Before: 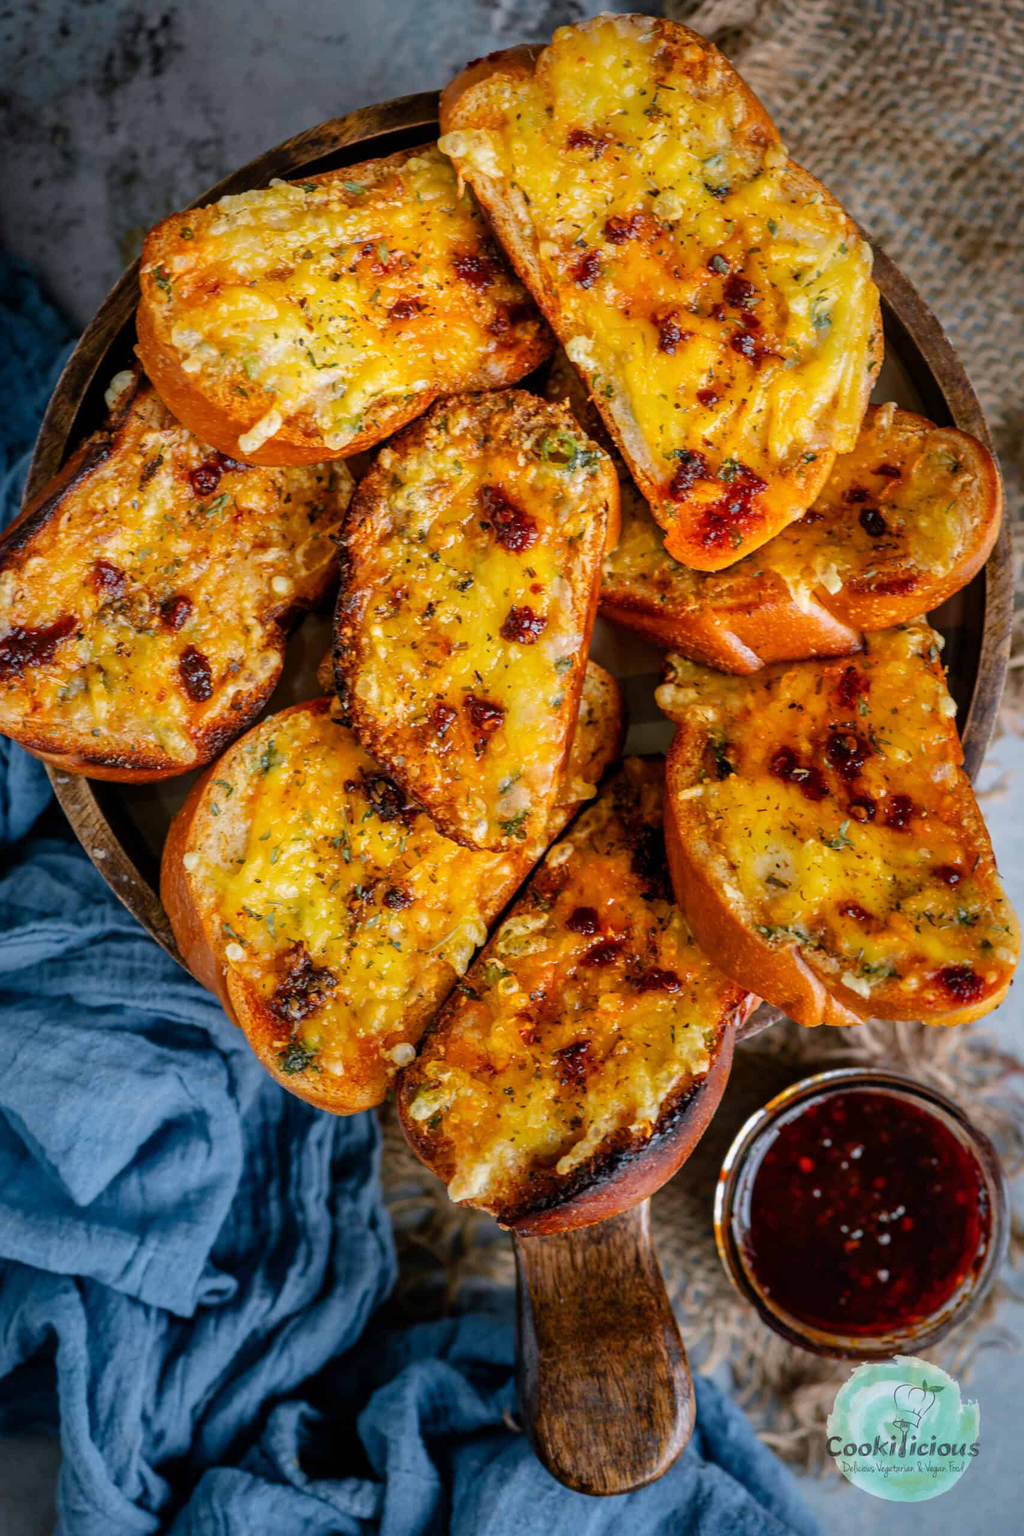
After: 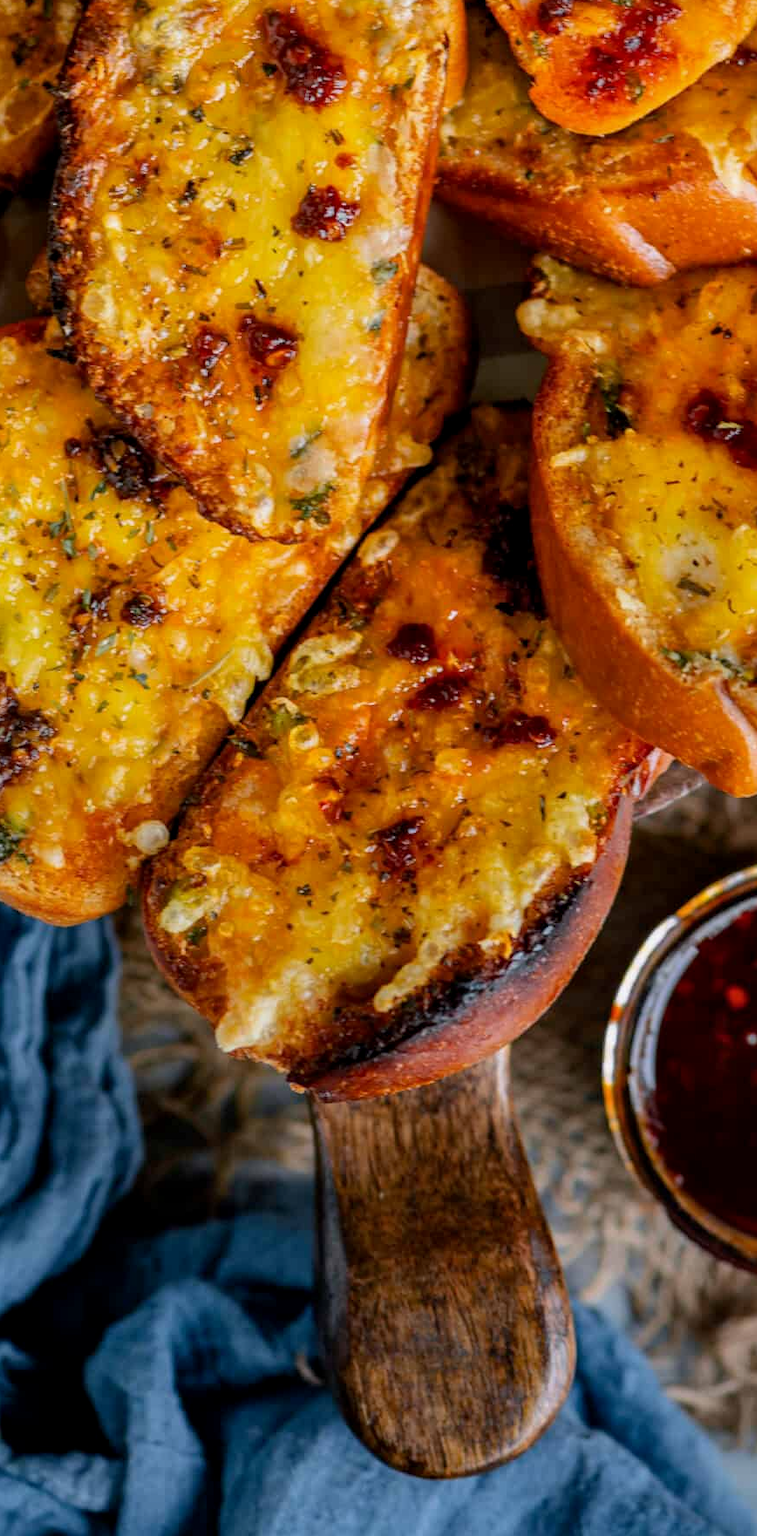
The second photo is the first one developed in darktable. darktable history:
exposure: black level correction 0.002, exposure -0.1 EV, compensate highlight preservation false
shadows and highlights: shadows 20.91, highlights -35.45, soften with gaussian
crop and rotate: left 29.237%, top 31.152%, right 19.807%
